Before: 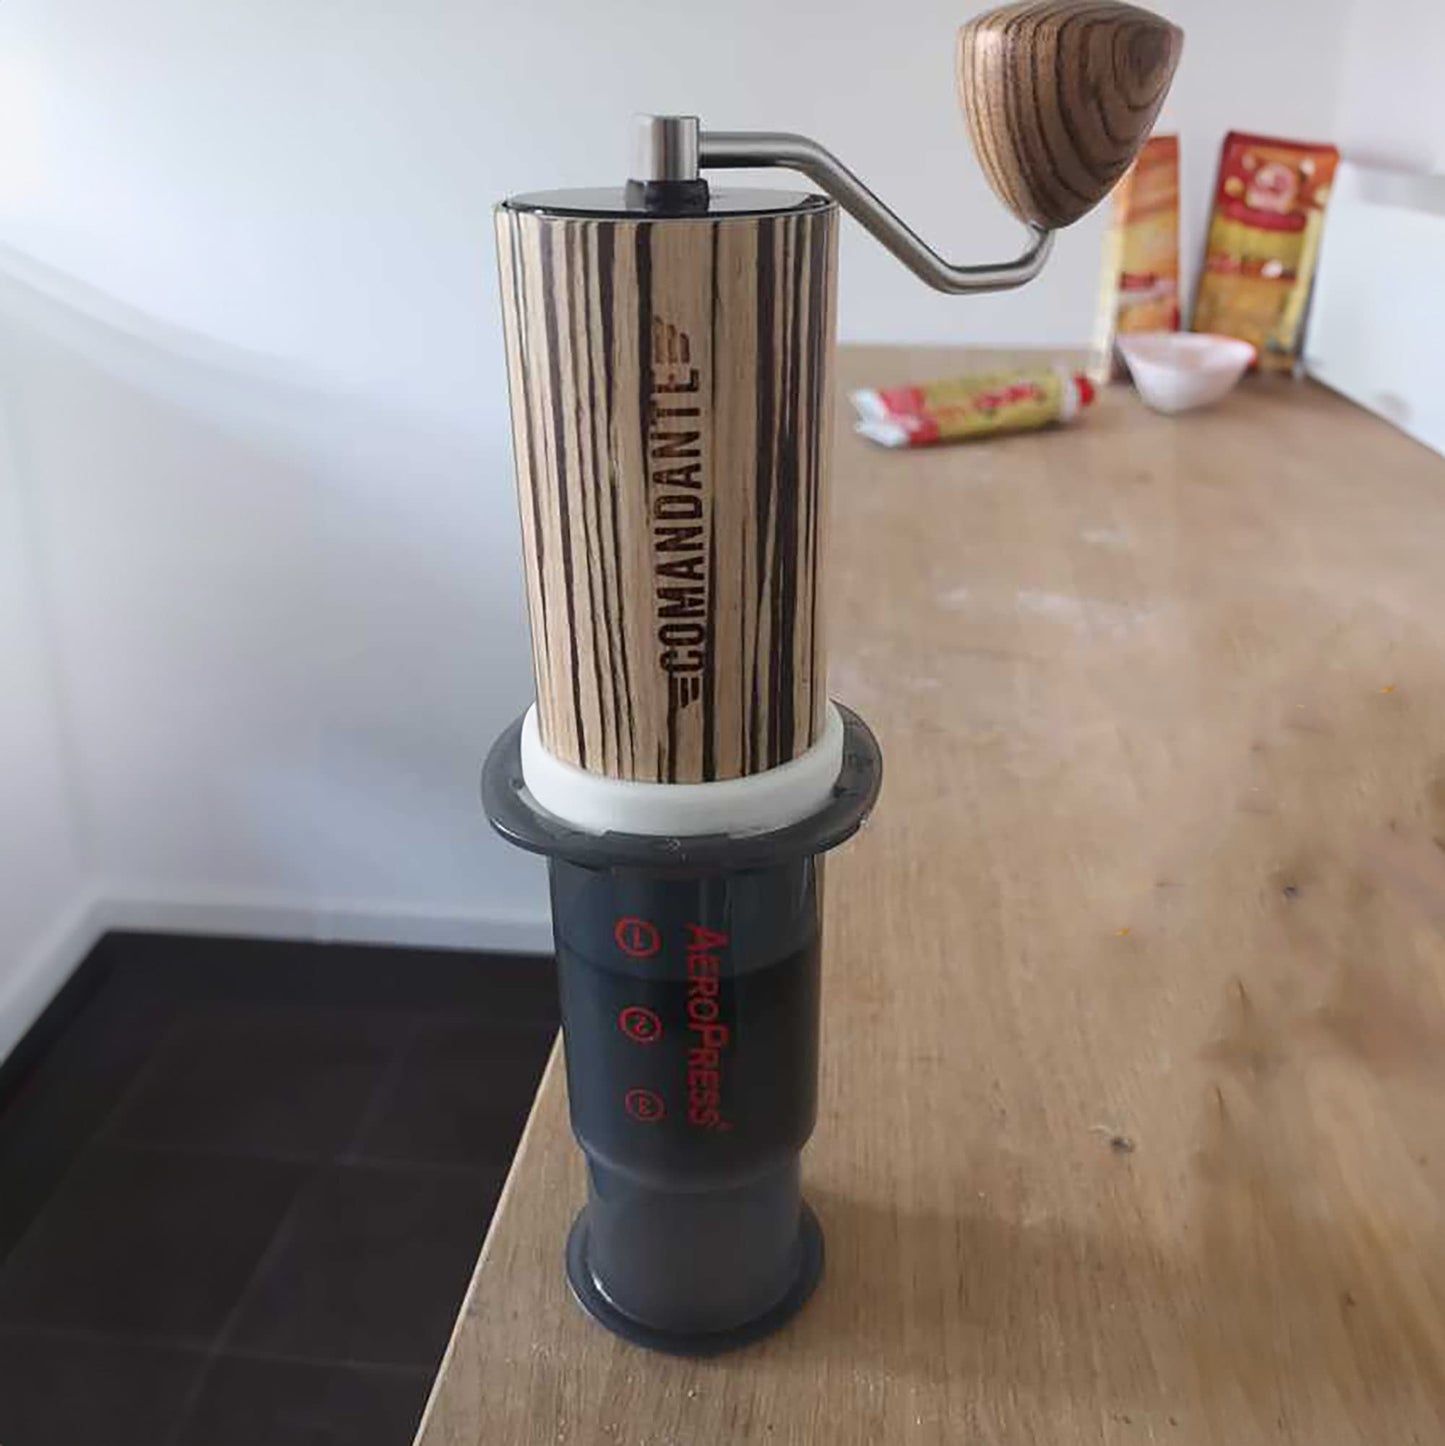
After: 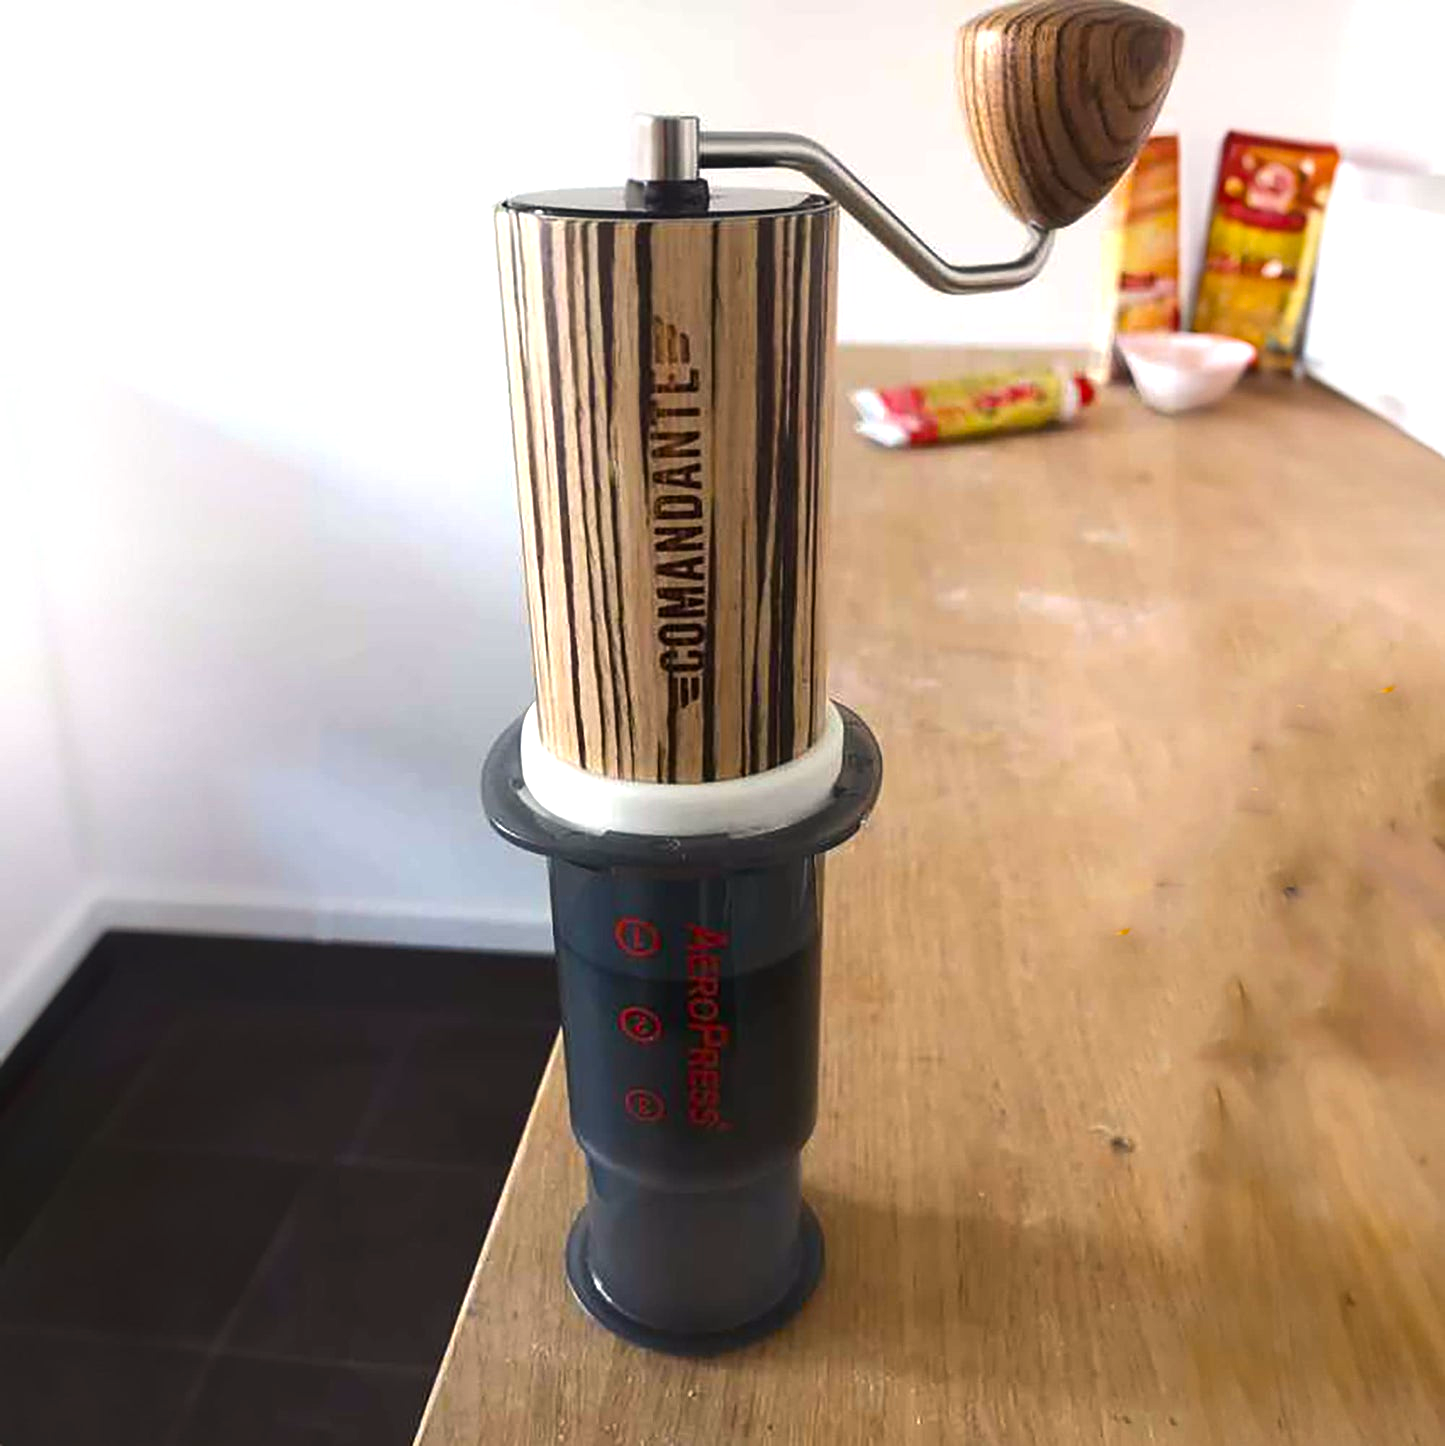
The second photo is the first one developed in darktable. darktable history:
color balance rgb: perceptual saturation grading › global saturation 19.802%, perceptual brilliance grading › global brilliance -5.123%, perceptual brilliance grading › highlights 24.434%, perceptual brilliance grading › mid-tones 7.156%, perceptual brilliance grading › shadows -4.507%, global vibrance 25.151%
color calibration: output R [1.063, -0.012, -0.003, 0], output G [0, 1.022, 0.021, 0], output B [-0.079, 0.047, 1, 0], illuminant same as pipeline (D50), adaptation XYZ, x 0.346, y 0.358, temperature 5003.31 K
